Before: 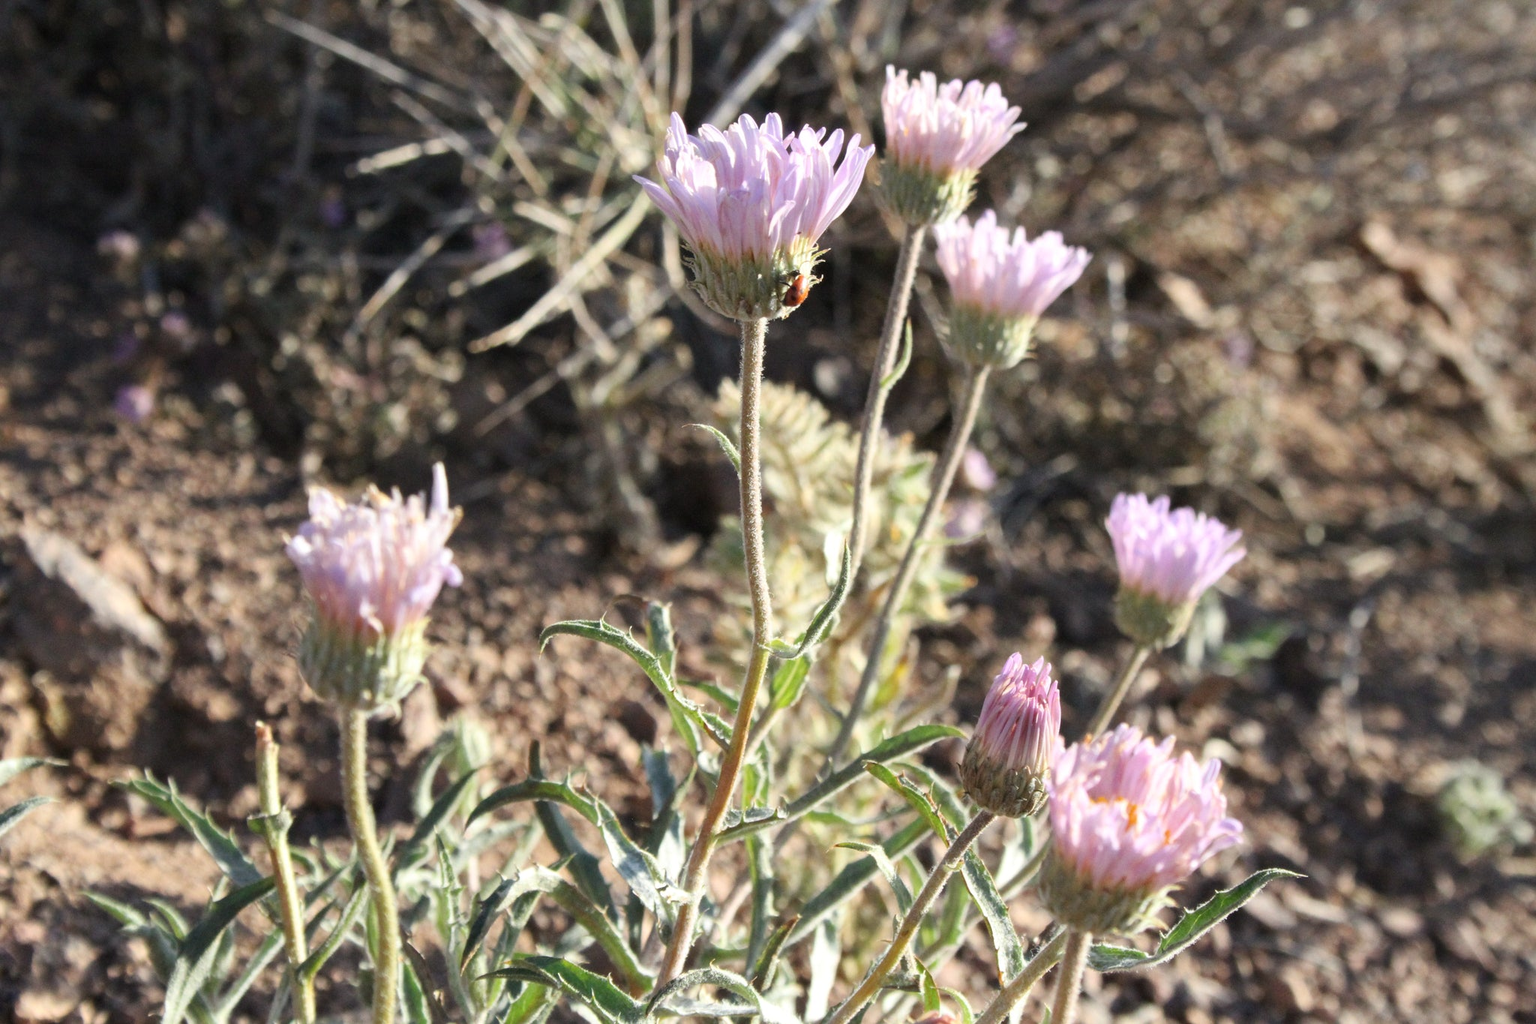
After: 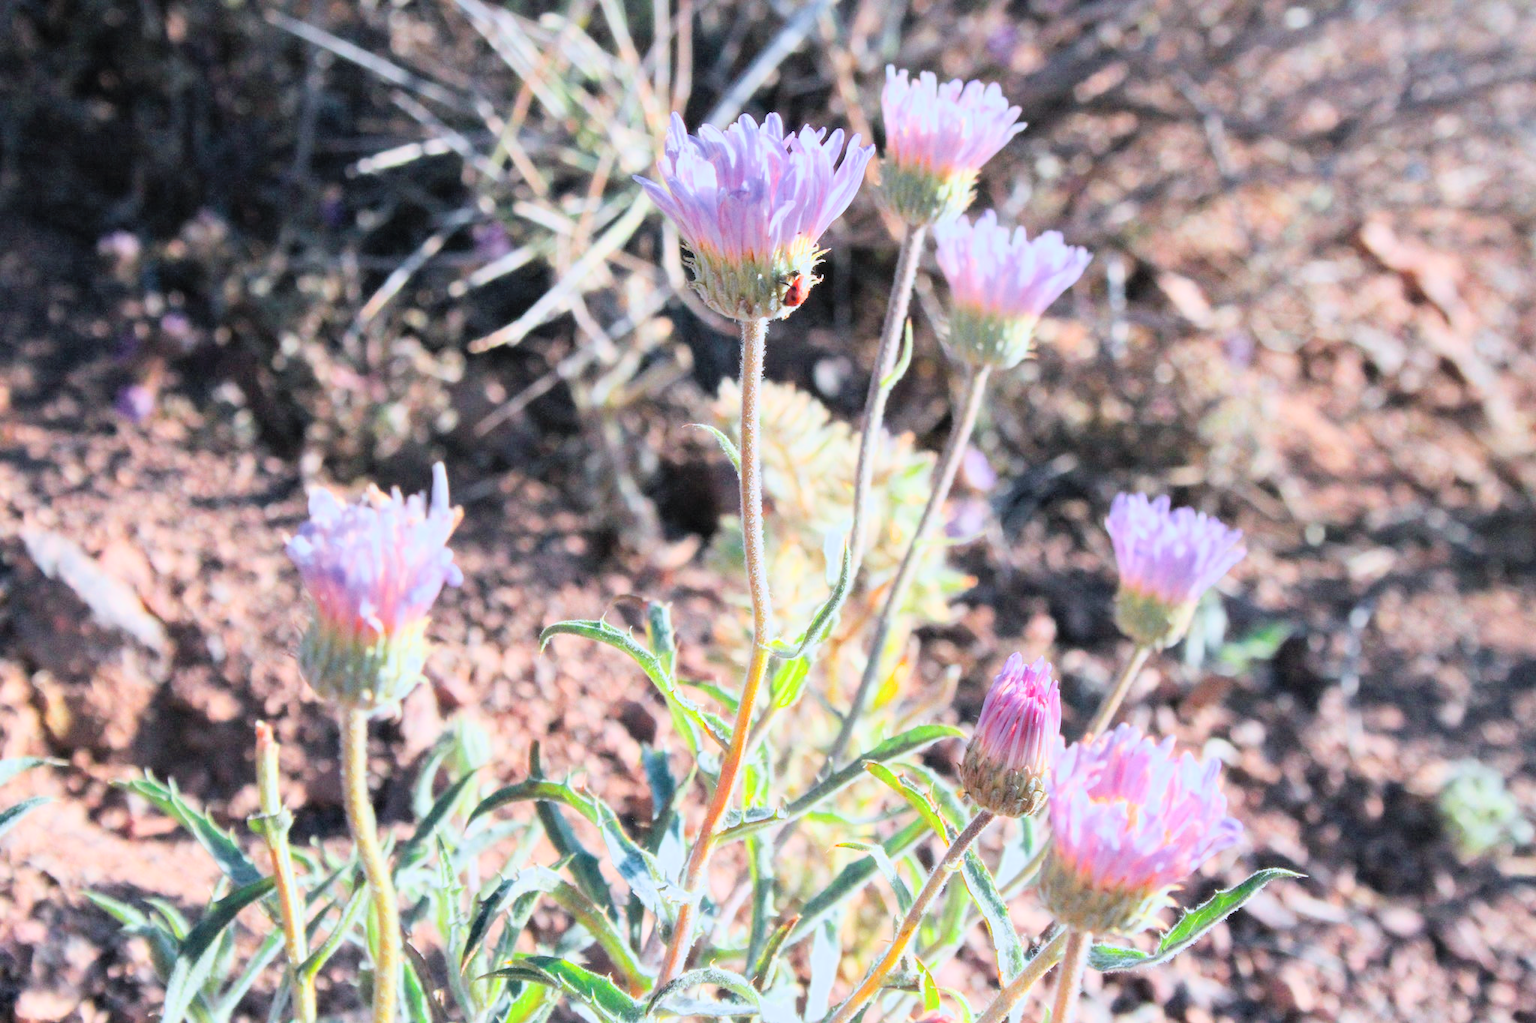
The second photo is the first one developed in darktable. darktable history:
contrast brightness saturation: contrast 0.14, brightness 0.21
filmic rgb: black relative exposure -8.15 EV, white relative exposure 3.76 EV, hardness 4.46
color calibration: output R [1.422, -0.35, -0.252, 0], output G [-0.238, 1.259, -0.084, 0], output B [-0.081, -0.196, 1.58, 0], output brightness [0.49, 0.671, -0.57, 0], illuminant same as pipeline (D50), adaptation none (bypass), saturation algorithm version 1 (2020)
